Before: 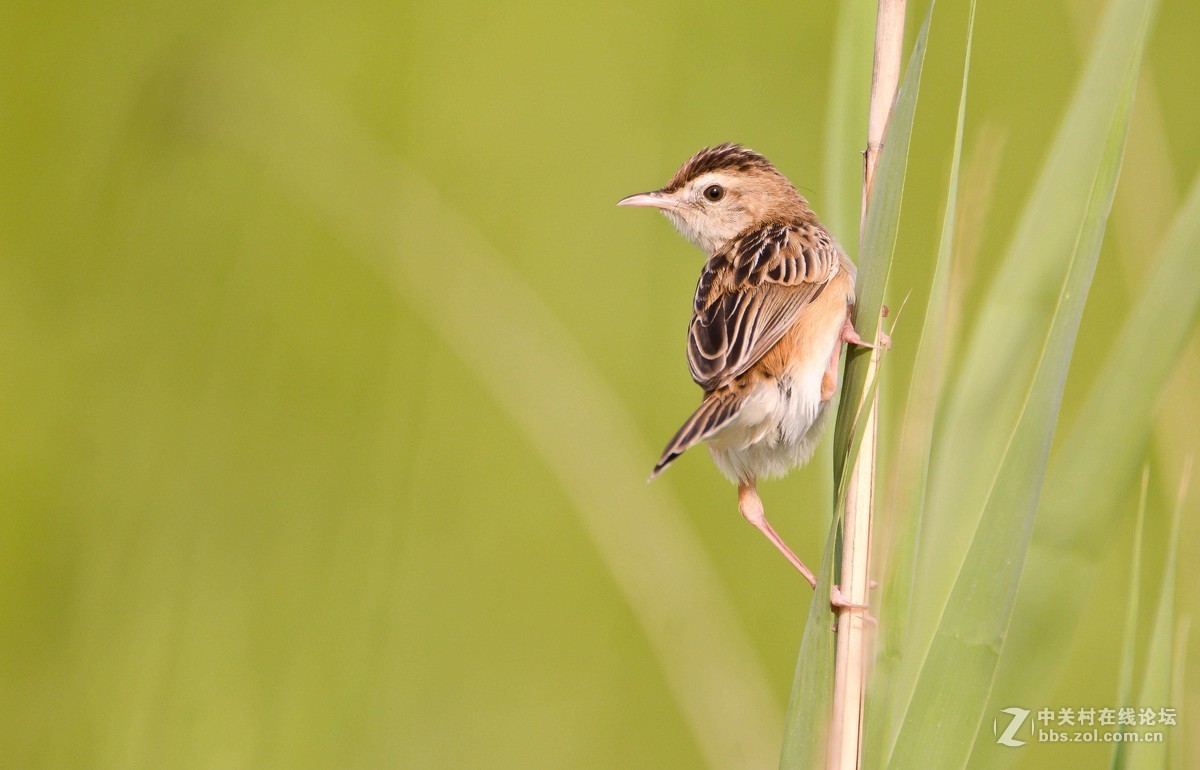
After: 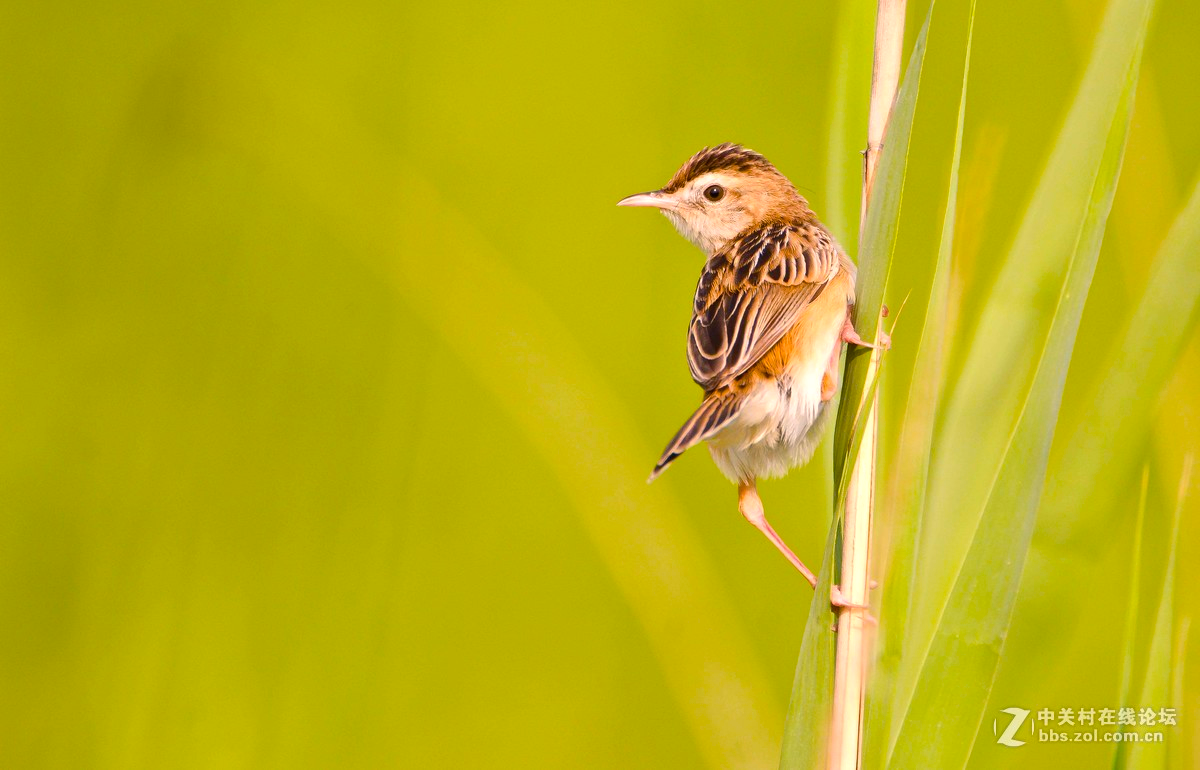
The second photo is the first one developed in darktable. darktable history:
exposure: exposure 0.203 EV, compensate highlight preservation false
color balance rgb: highlights gain › chroma 1.008%, highlights gain › hue 60.12°, perceptual saturation grading › global saturation 25.888%, global vibrance 33.318%
